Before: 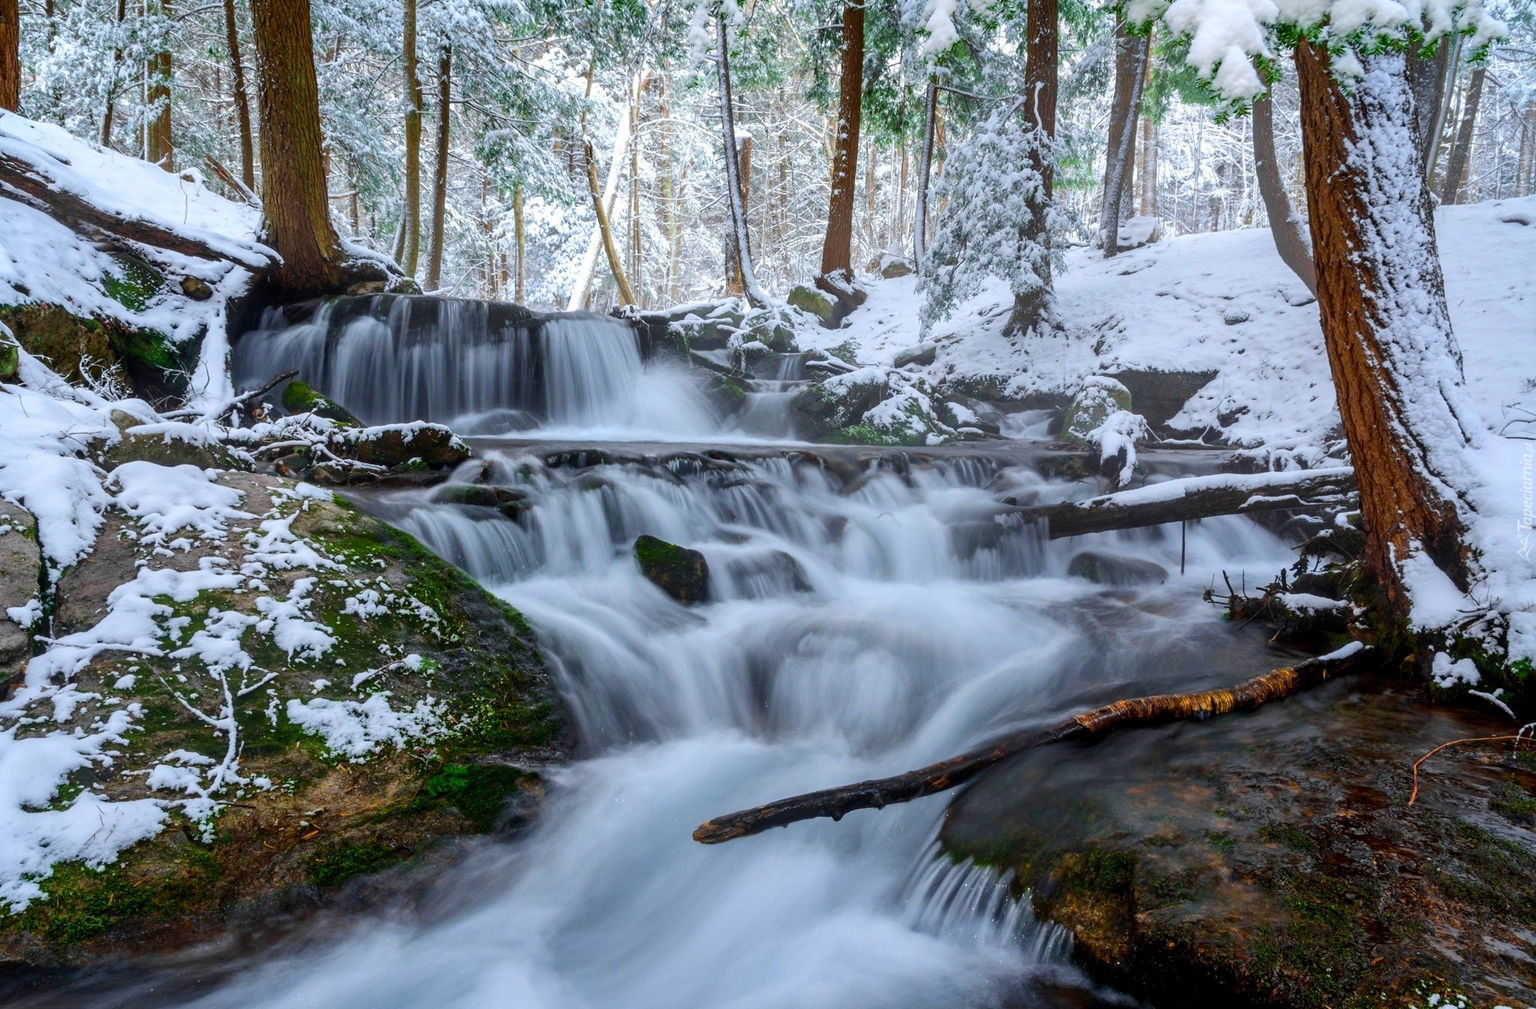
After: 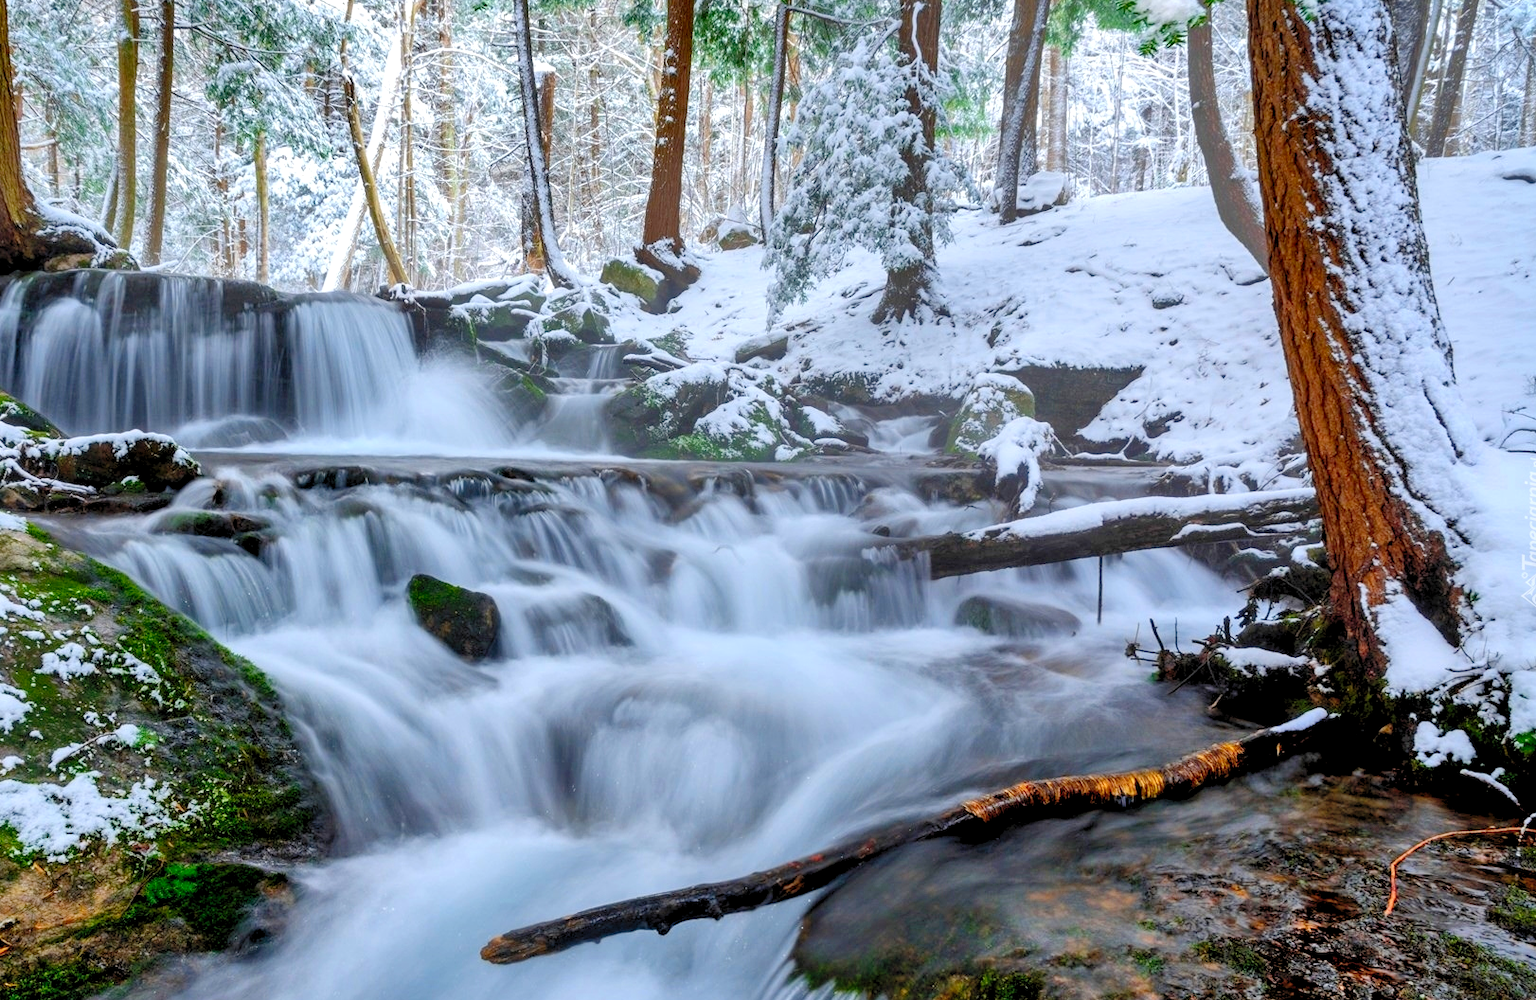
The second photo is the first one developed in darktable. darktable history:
crop and rotate: left 20.359%, top 7.987%, right 0.413%, bottom 13.412%
exposure: exposure -0.57 EV, compensate highlight preservation false
levels: levels [0.036, 0.364, 0.827]
shadows and highlights: soften with gaussian
